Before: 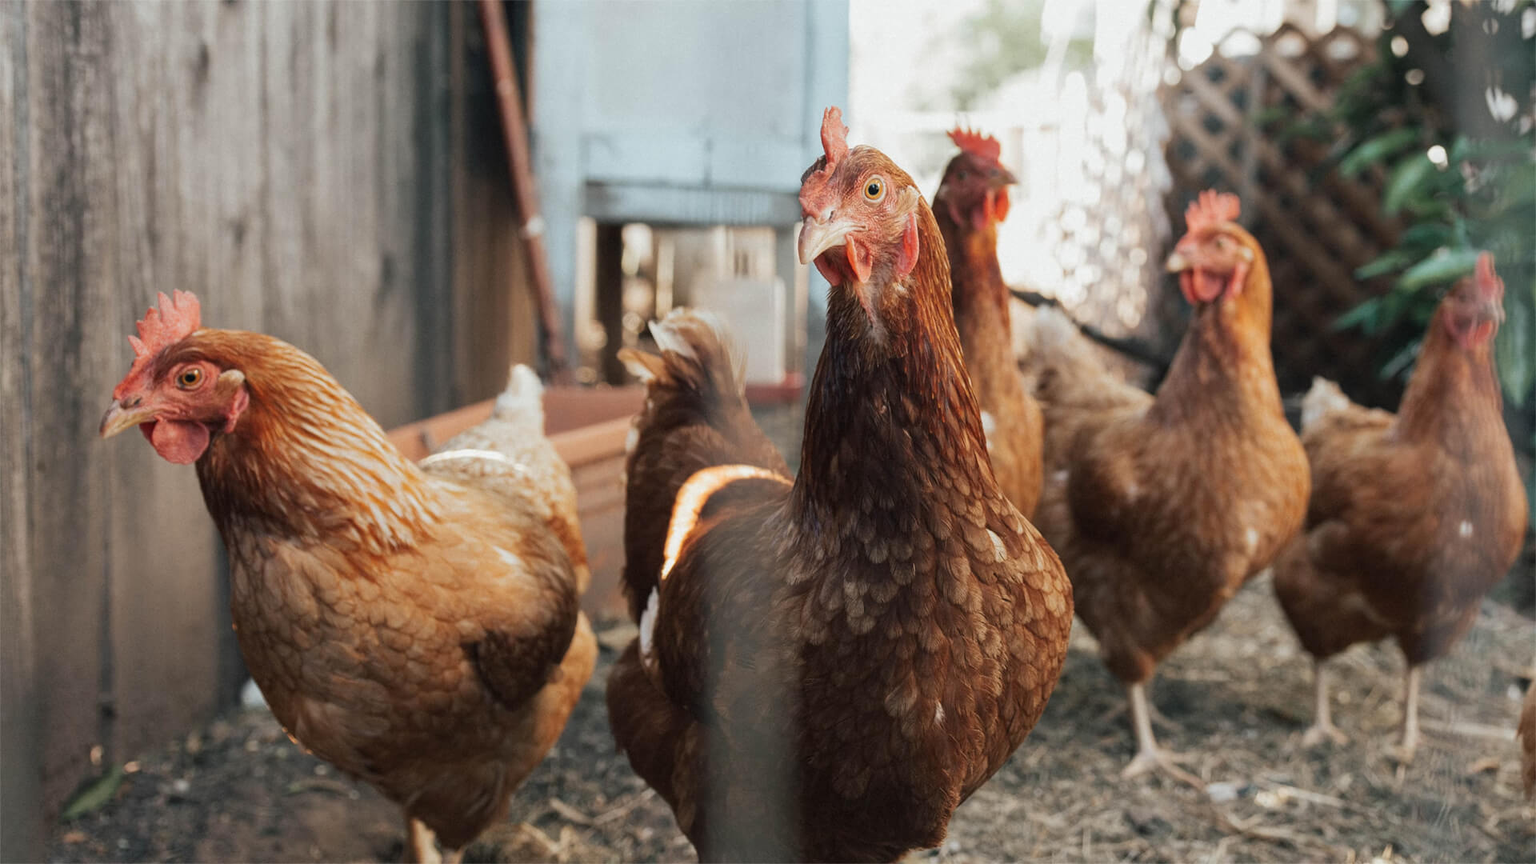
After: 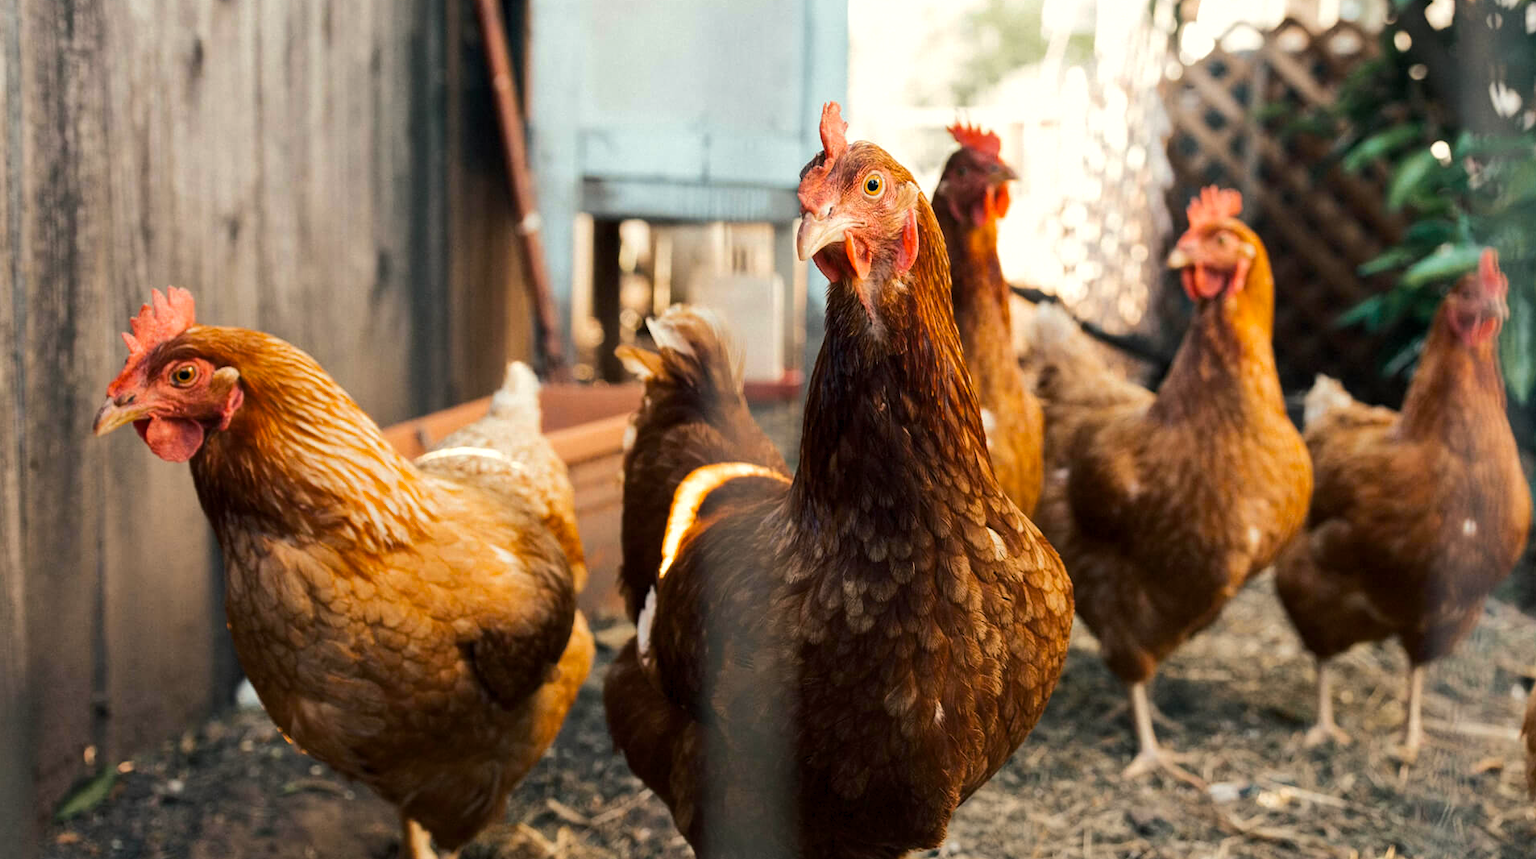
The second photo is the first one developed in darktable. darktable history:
crop: left 0.501%, top 0.697%, right 0.209%, bottom 0.576%
color balance rgb: highlights gain › chroma 2.994%, highlights gain › hue 72.26°, global offset › luminance -0.49%, linear chroma grading › global chroma 32.76%, perceptual saturation grading › global saturation -0.003%, perceptual brilliance grading › highlights 17.009%, perceptual brilliance grading › mid-tones 30.8%, perceptual brilliance grading › shadows -31.107%, global vibrance 16.484%, saturation formula JzAzBz (2021)
